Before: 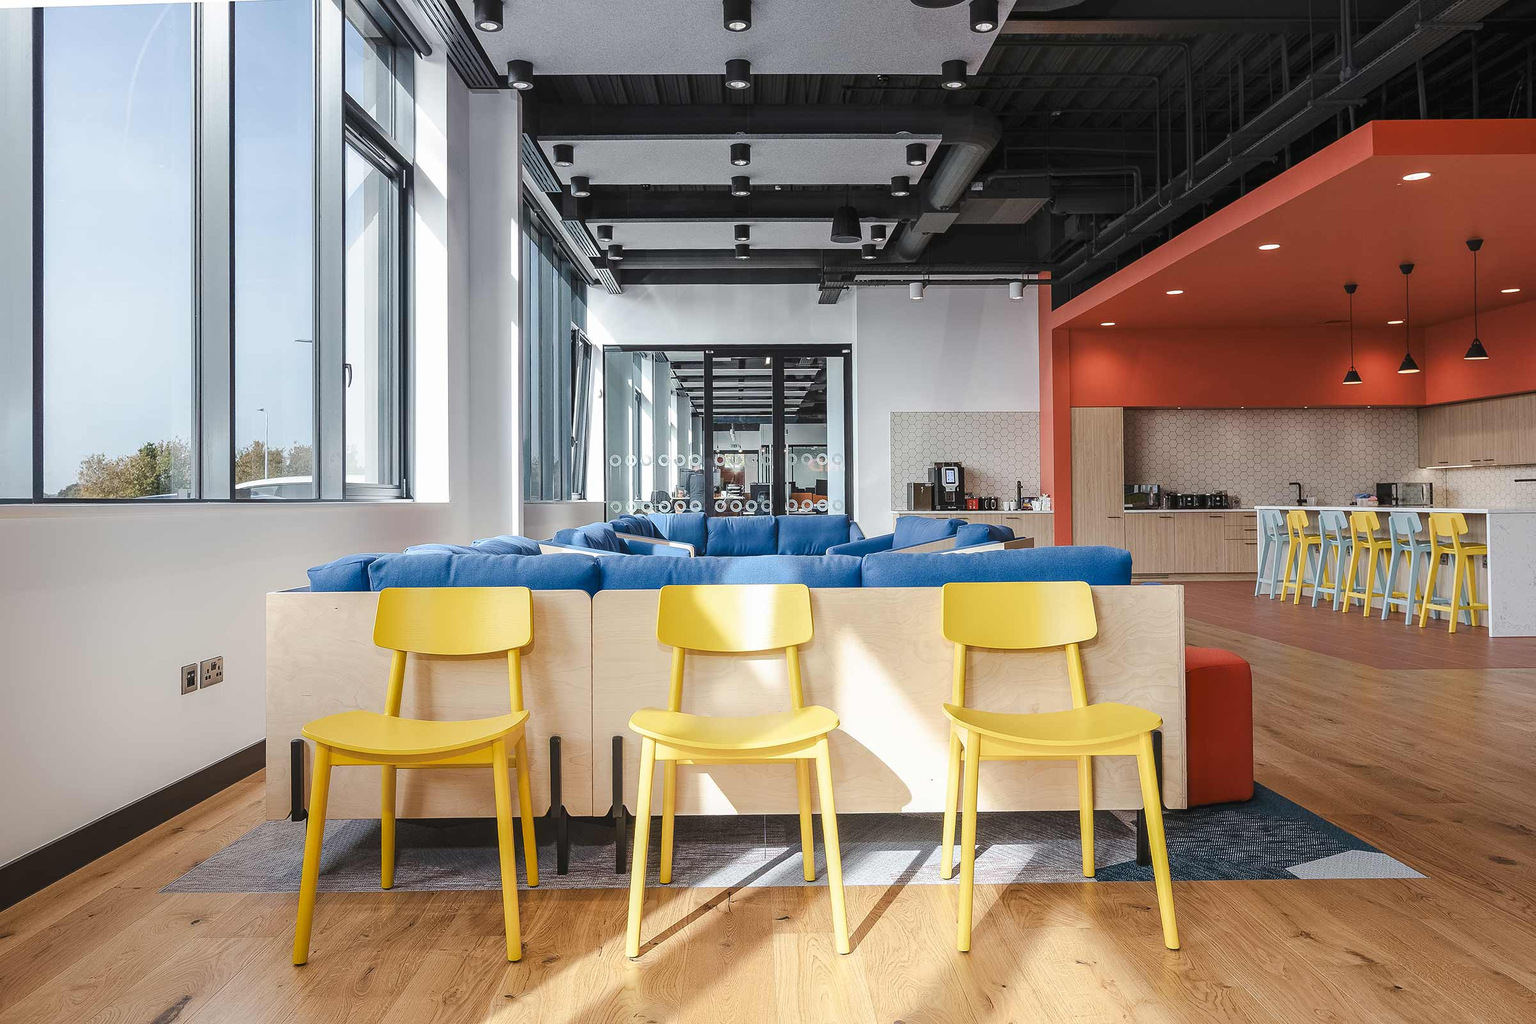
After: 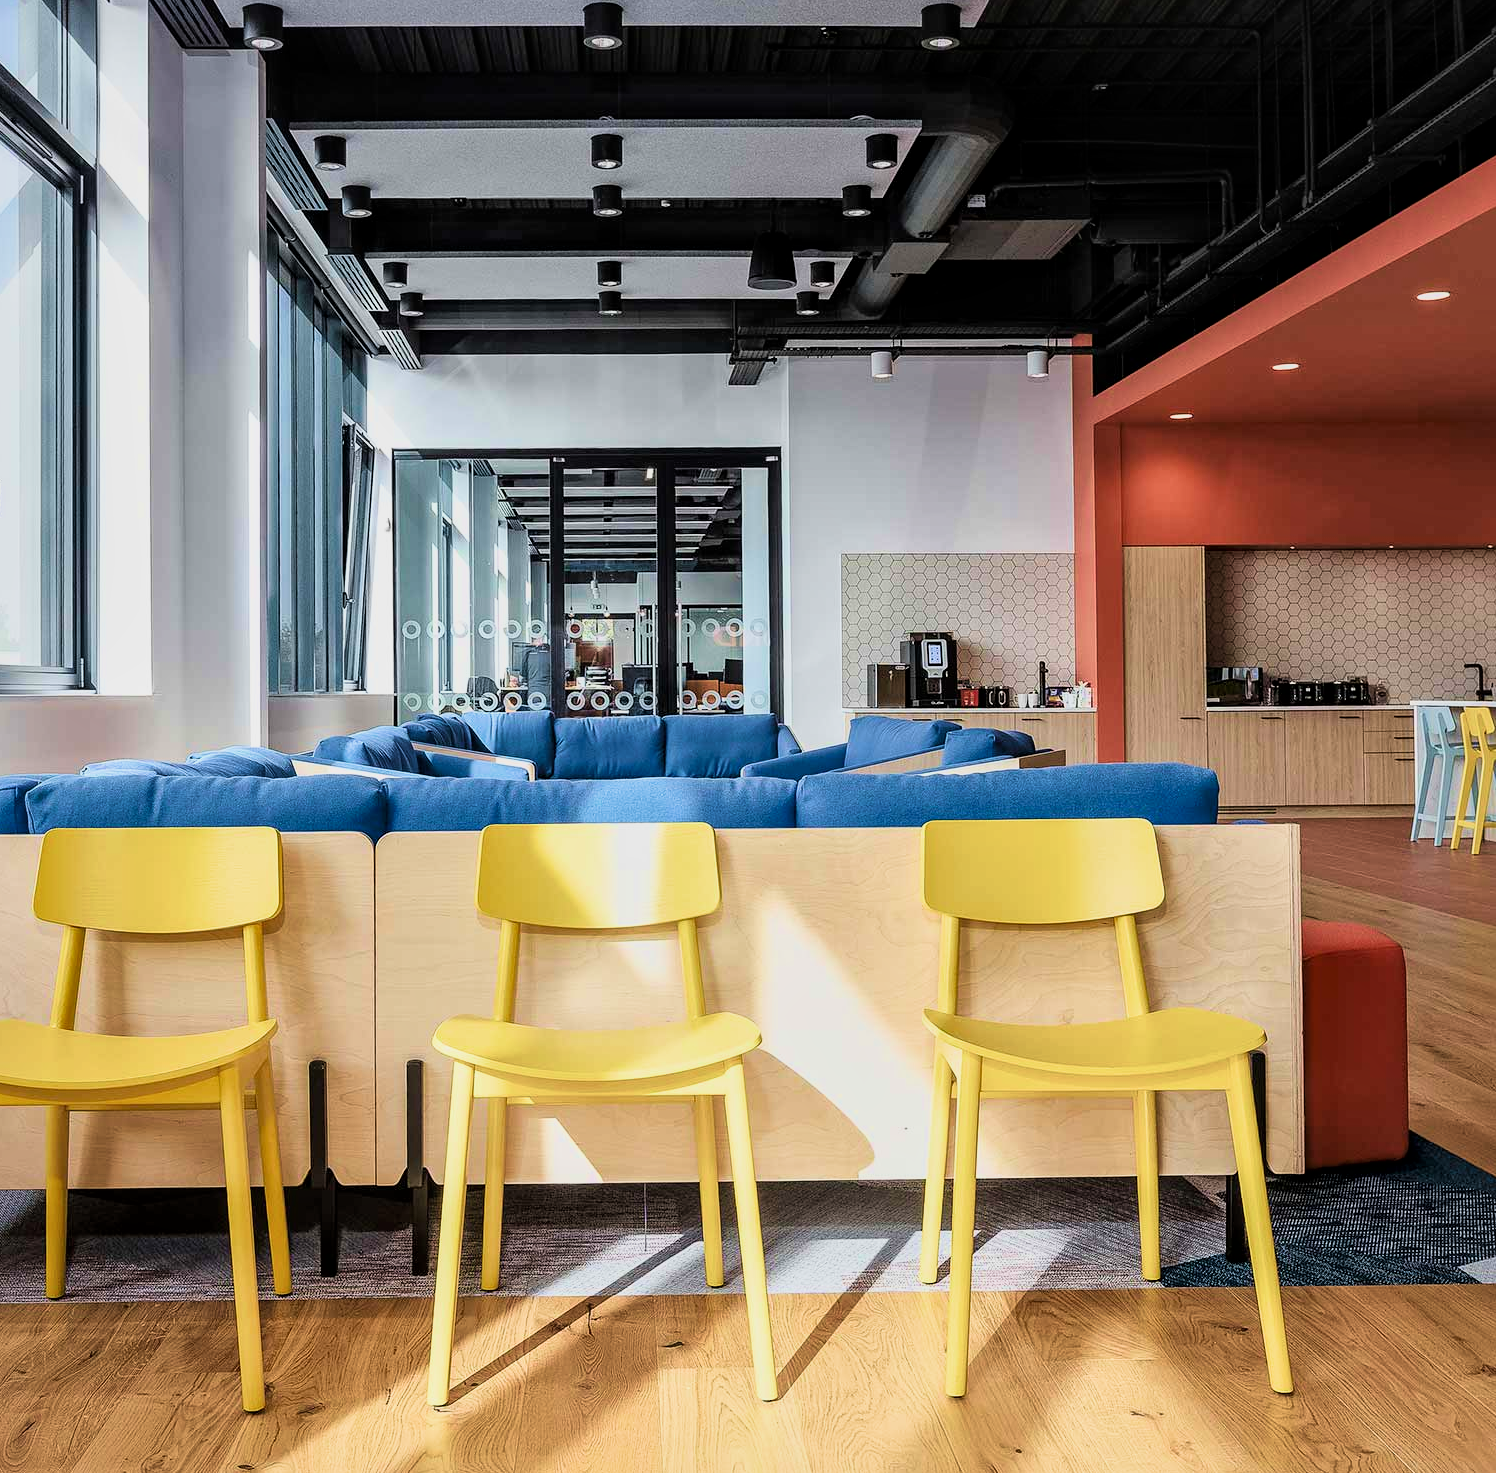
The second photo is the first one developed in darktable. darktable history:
crop and rotate: left 22.918%, top 5.629%, right 14.711%, bottom 2.247%
local contrast: mode bilateral grid, contrast 20, coarseness 50, detail 140%, midtone range 0.2
velvia: strength 50%
filmic rgb: black relative exposure -11.88 EV, white relative exposure 5.43 EV, threshold 3 EV, hardness 4.49, latitude 50%, contrast 1.14, color science v5 (2021), contrast in shadows safe, contrast in highlights safe, enable highlight reconstruction true
